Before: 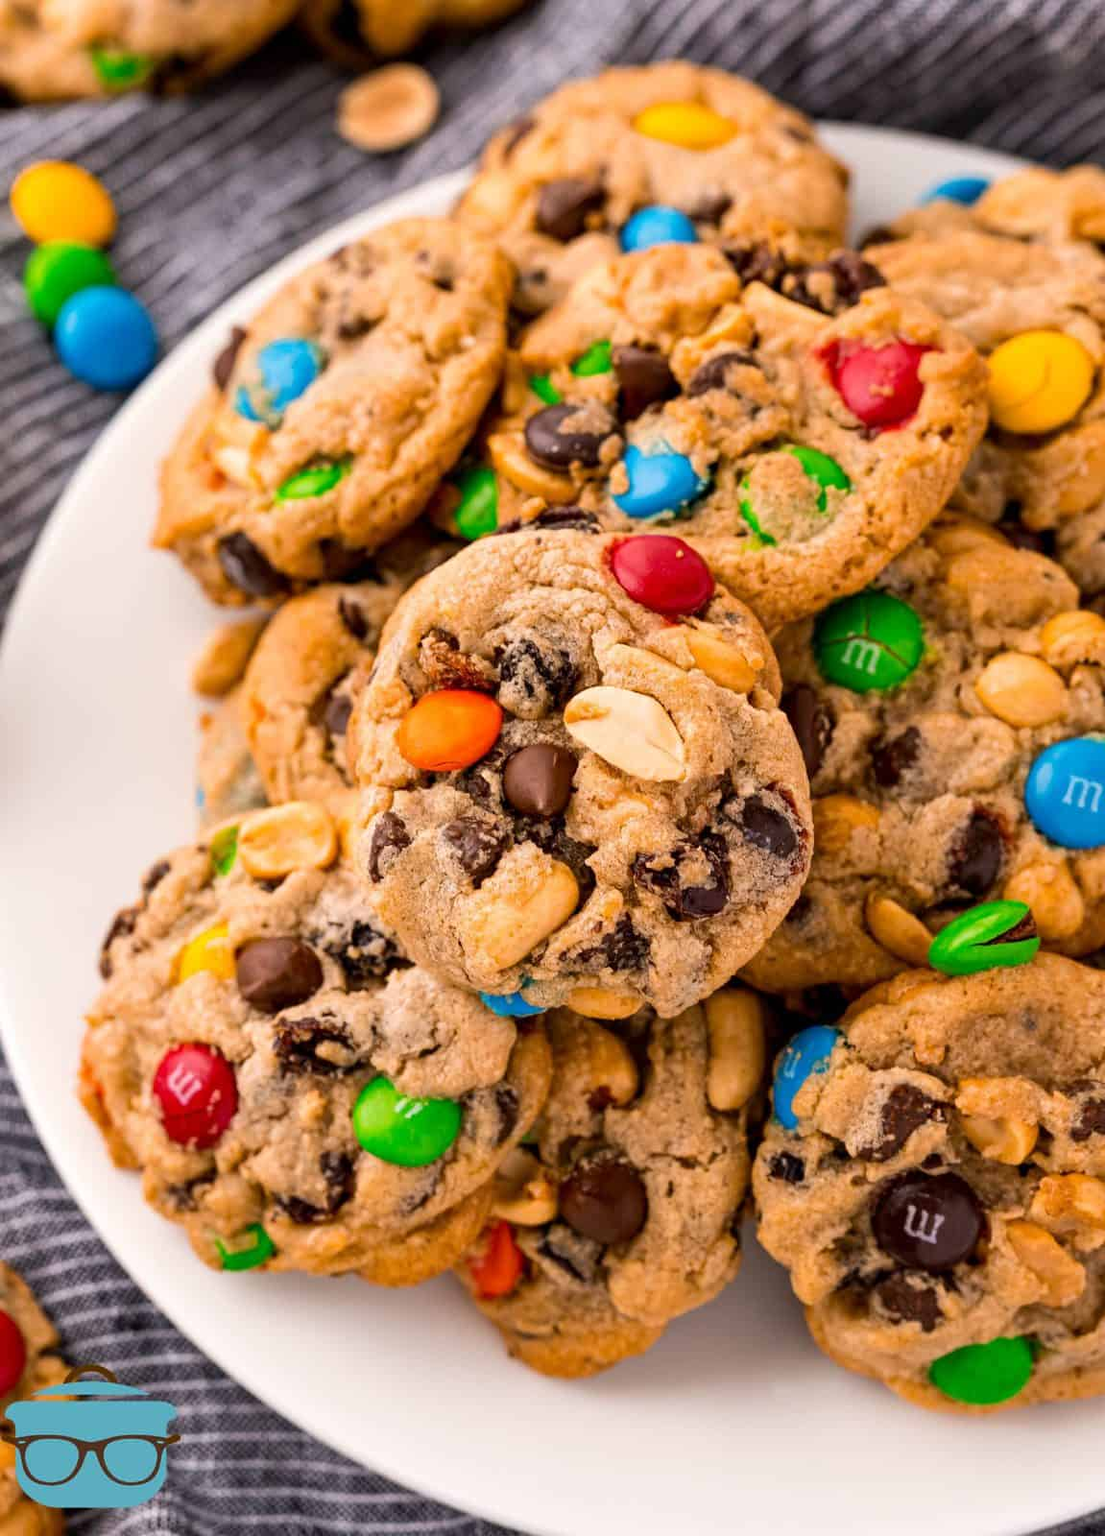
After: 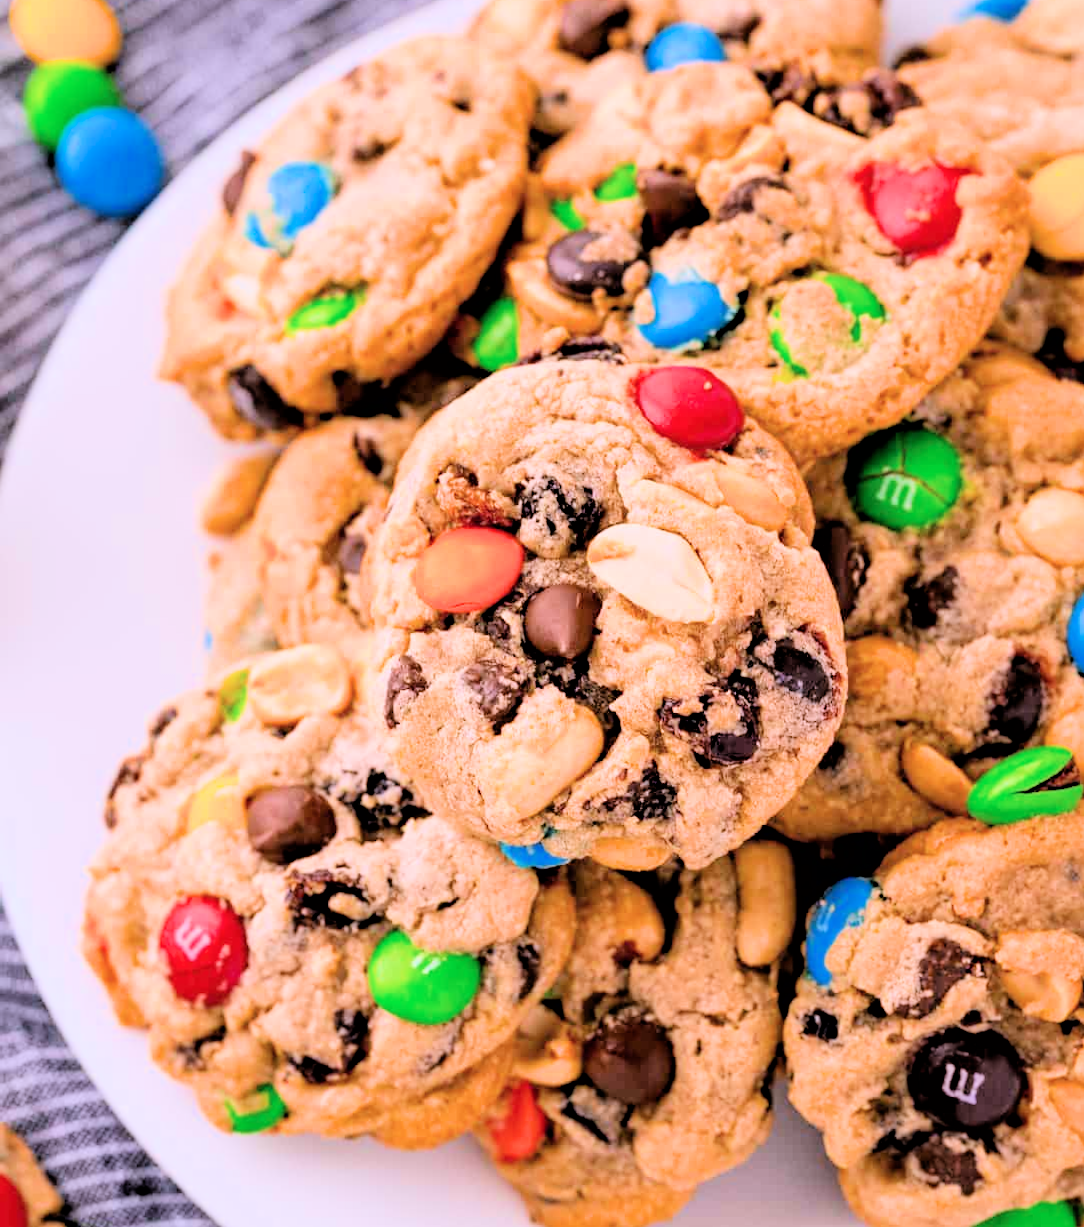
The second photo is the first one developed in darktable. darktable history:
color calibration: illuminant as shot in camera, x 0.362, y 0.385, temperature 4540.48 K
exposure: black level correction 0, exposure 1.104 EV, compensate highlight preservation false
filmic rgb: black relative exposure -2.86 EV, white relative exposure 4.56 EV, hardness 1.72, contrast 1.255, color science v6 (2022)
crop and rotate: angle 0.062°, top 11.928%, right 5.611%, bottom 11.235%
